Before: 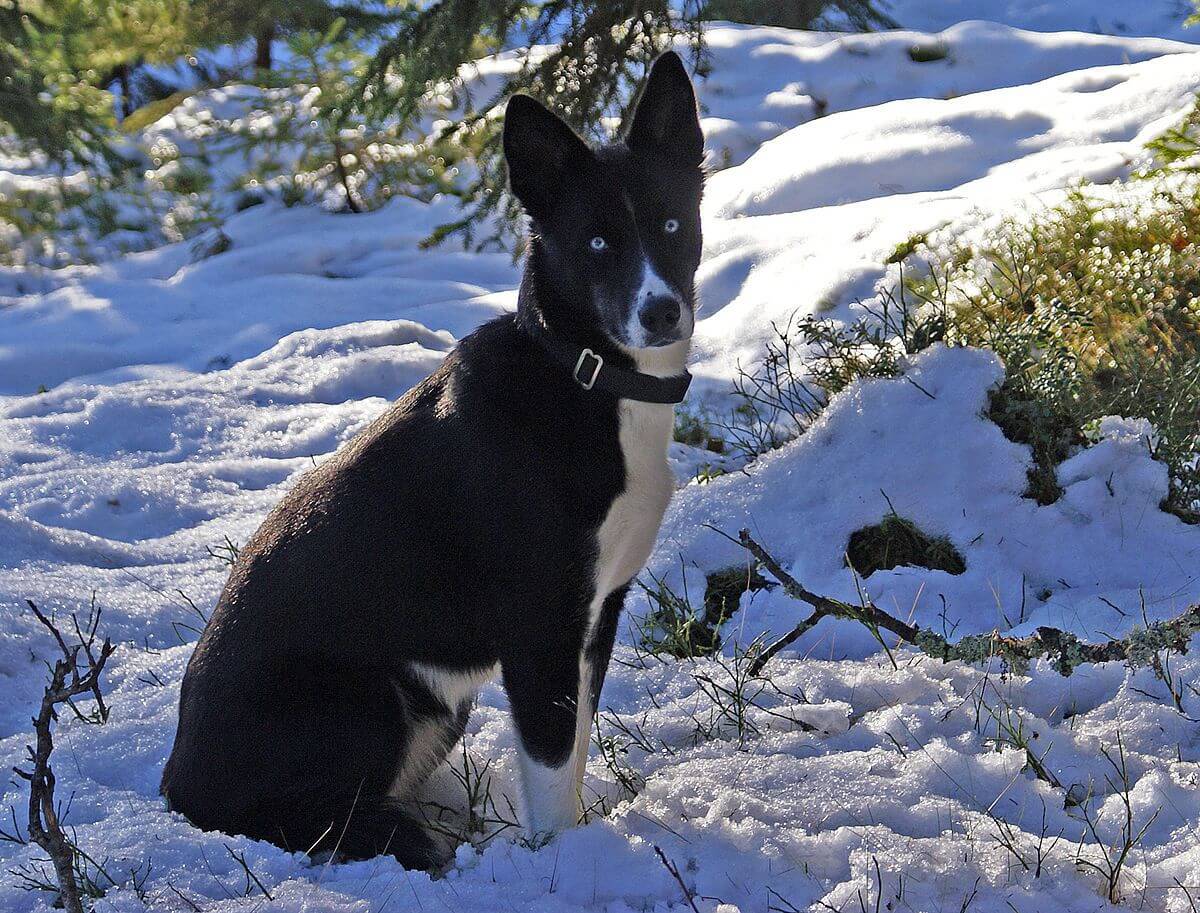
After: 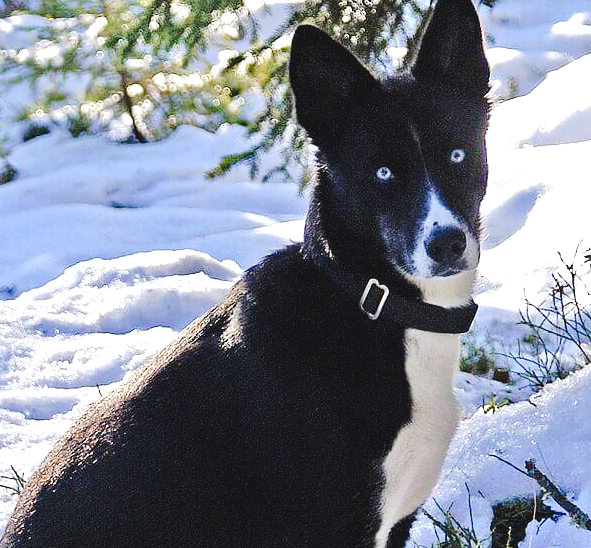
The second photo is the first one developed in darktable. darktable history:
tone curve: curves: ch0 [(0, 0) (0.003, 0.054) (0.011, 0.057) (0.025, 0.056) (0.044, 0.062) (0.069, 0.071) (0.1, 0.088) (0.136, 0.111) (0.177, 0.146) (0.224, 0.19) (0.277, 0.261) (0.335, 0.363) (0.399, 0.458) (0.468, 0.562) (0.543, 0.653) (0.623, 0.725) (0.709, 0.801) (0.801, 0.853) (0.898, 0.915) (1, 1)], preserve colors none
crop: left 17.835%, top 7.675%, right 32.881%, bottom 32.213%
exposure: black level correction 0, exposure 0.9 EV, compensate highlight preservation false
